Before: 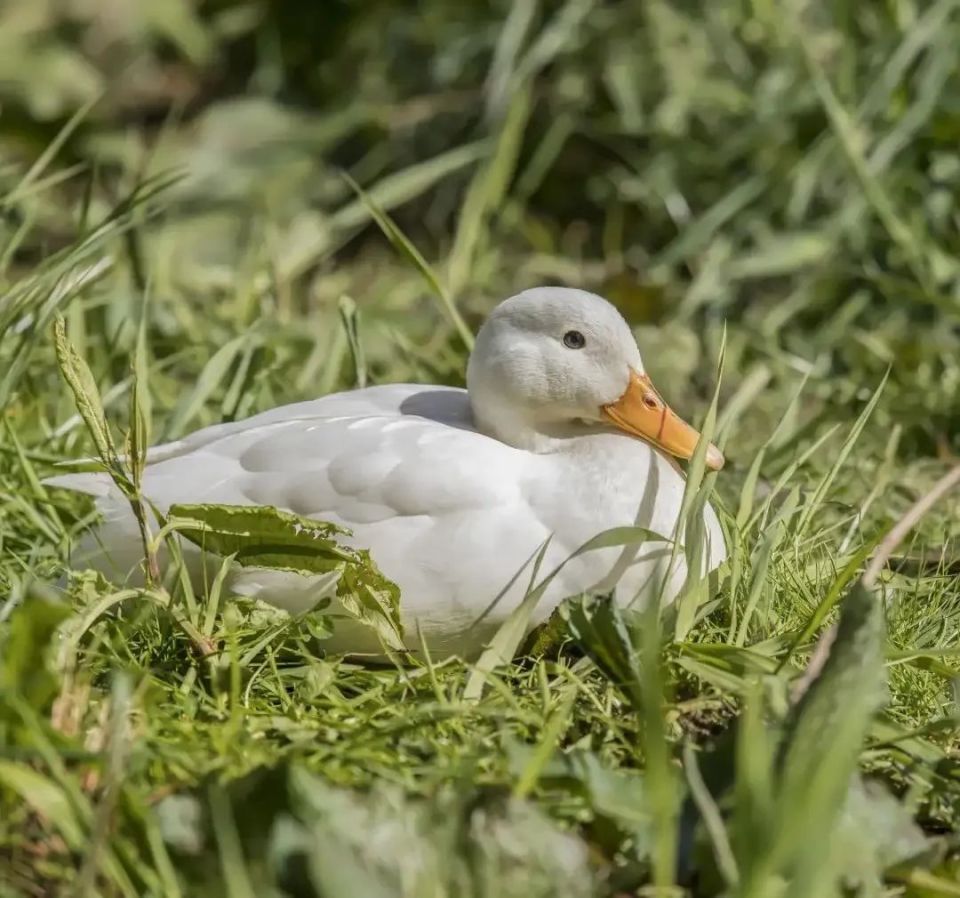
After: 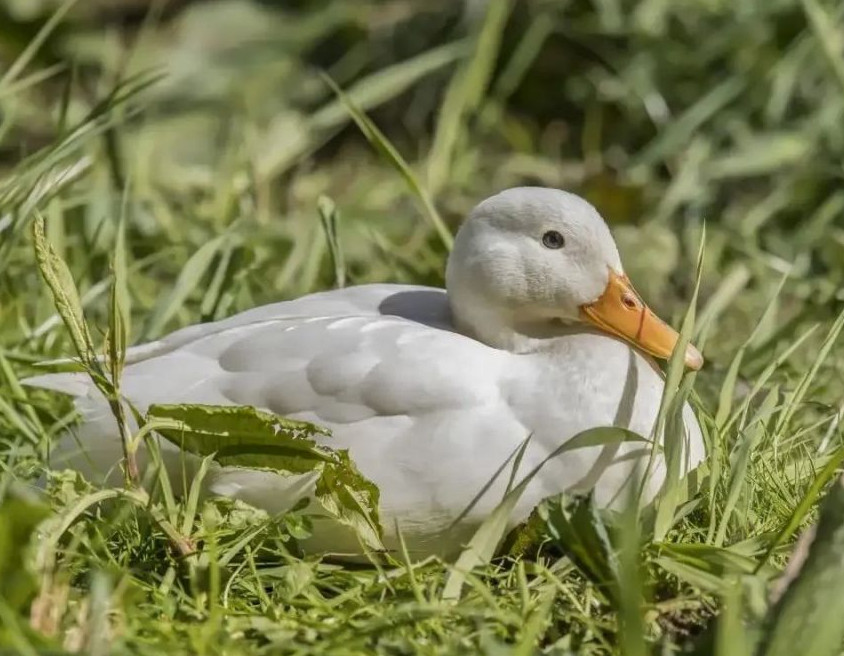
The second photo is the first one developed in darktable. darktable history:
crop and rotate: left 2.286%, top 11.217%, right 9.744%, bottom 15.639%
shadows and highlights: shadows 19.53, highlights -83.78, highlights color adjustment 42.1%, soften with gaussian
